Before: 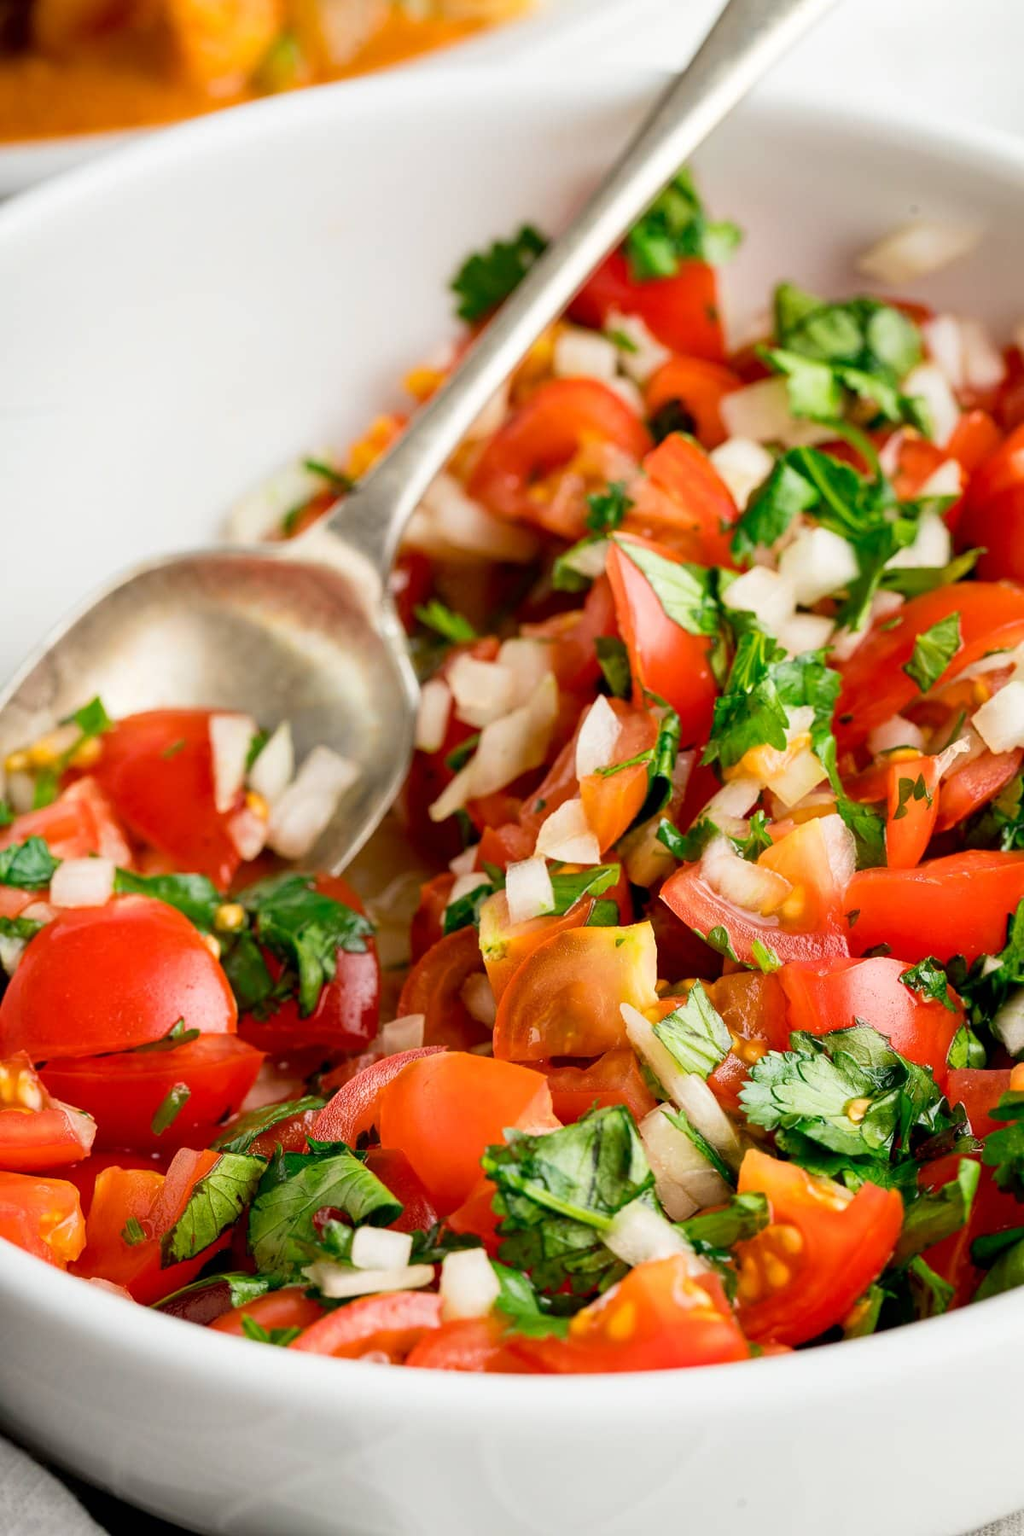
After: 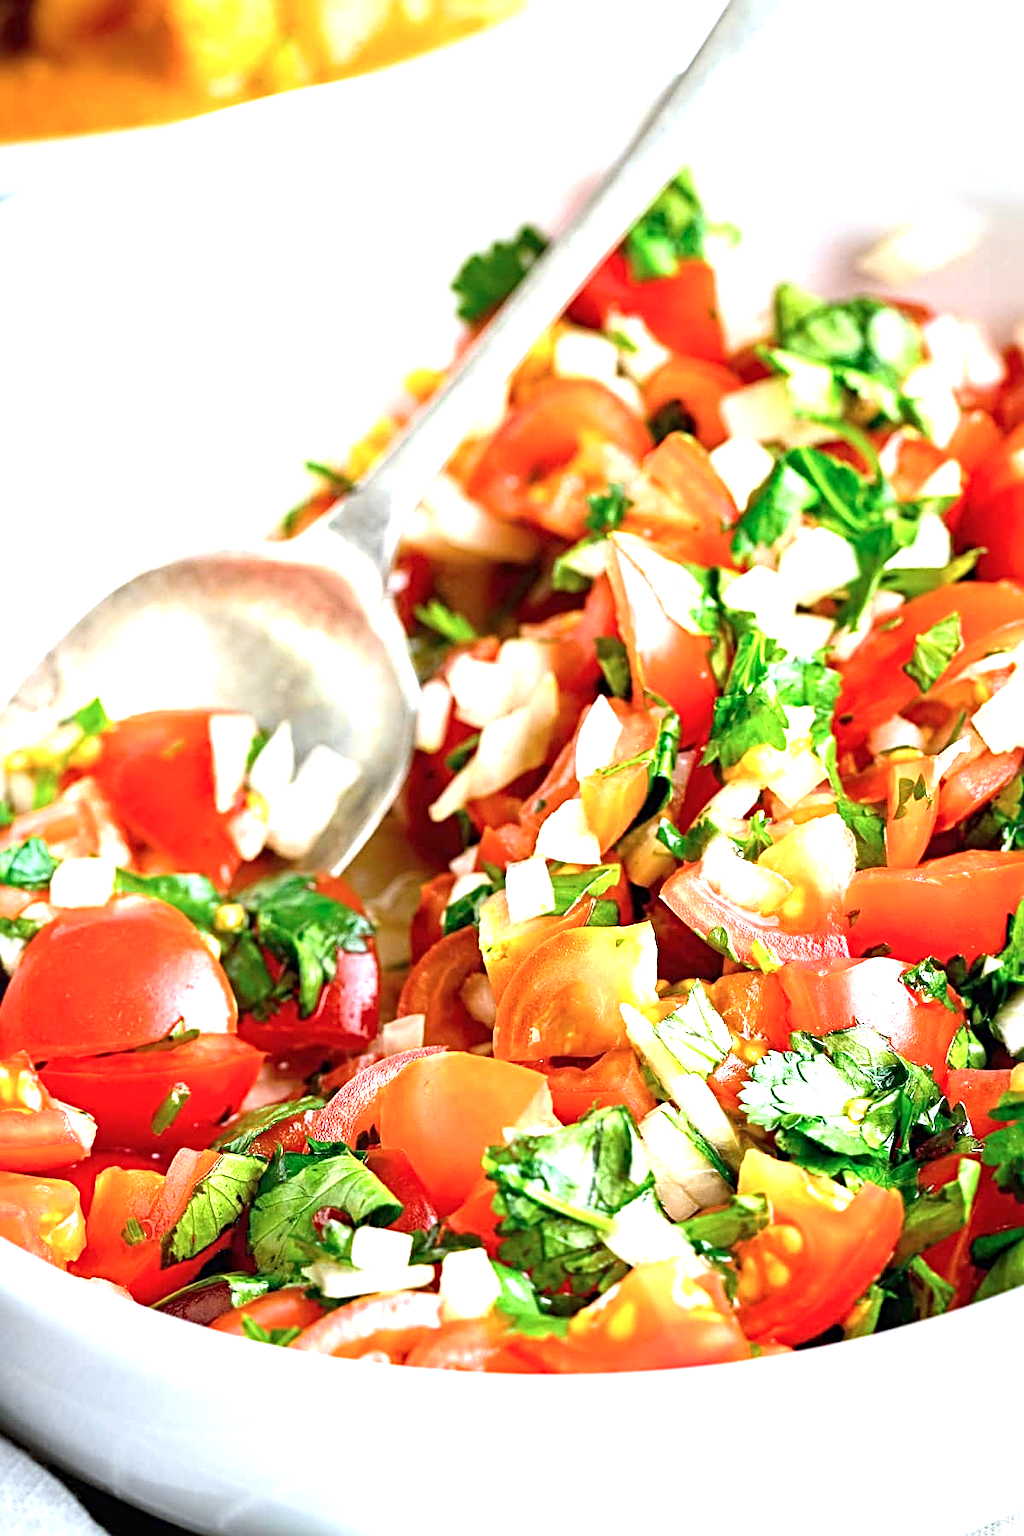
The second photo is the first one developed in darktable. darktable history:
white balance: red 0.925, blue 1.046
color calibration: illuminant as shot in camera, x 0.358, y 0.373, temperature 4628.91 K
exposure: black level correction 0, exposure 1.45 EV, compensate exposure bias true, compensate highlight preservation false
sharpen: radius 4
